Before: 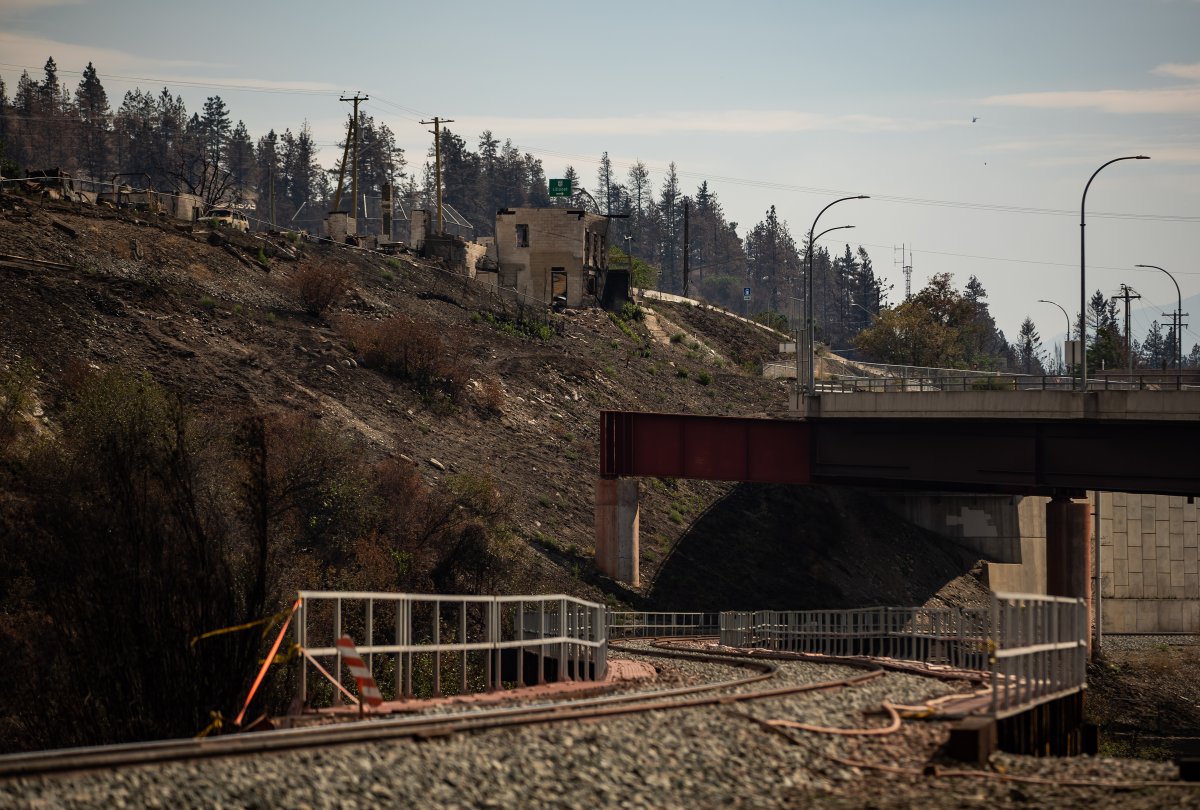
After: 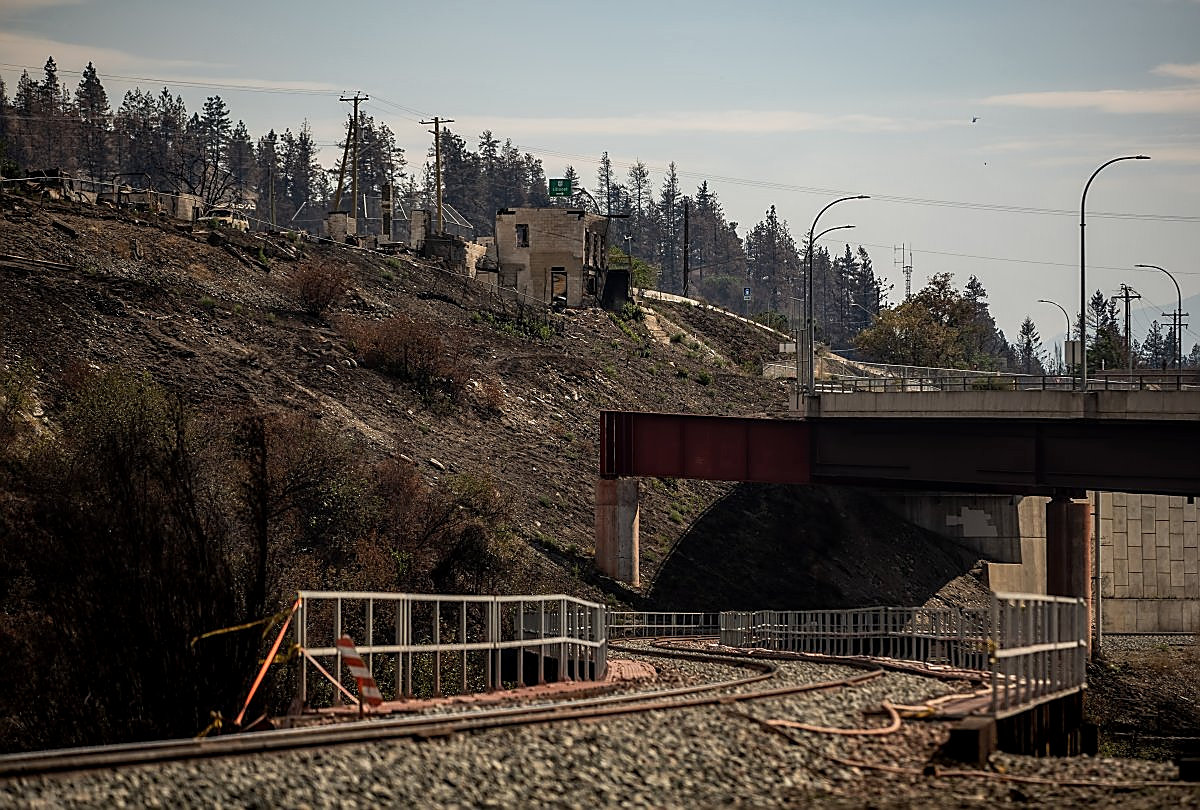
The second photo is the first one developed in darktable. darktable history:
local contrast: on, module defaults
sharpen: radius 1.416, amount 1.256, threshold 0.677
